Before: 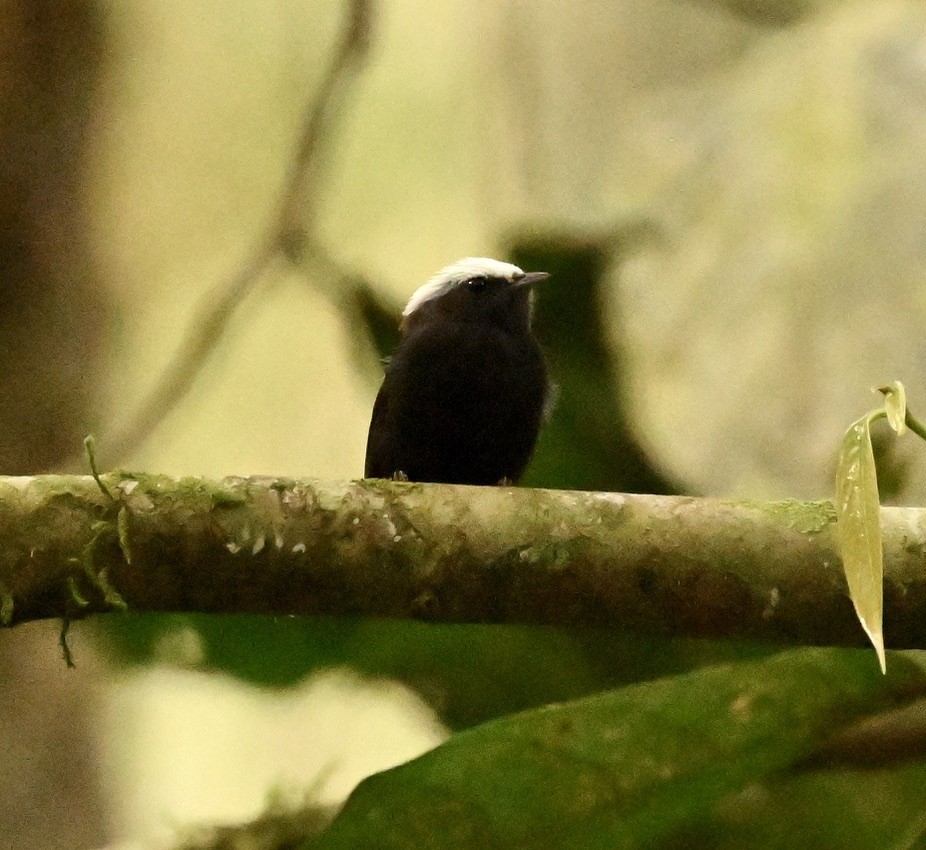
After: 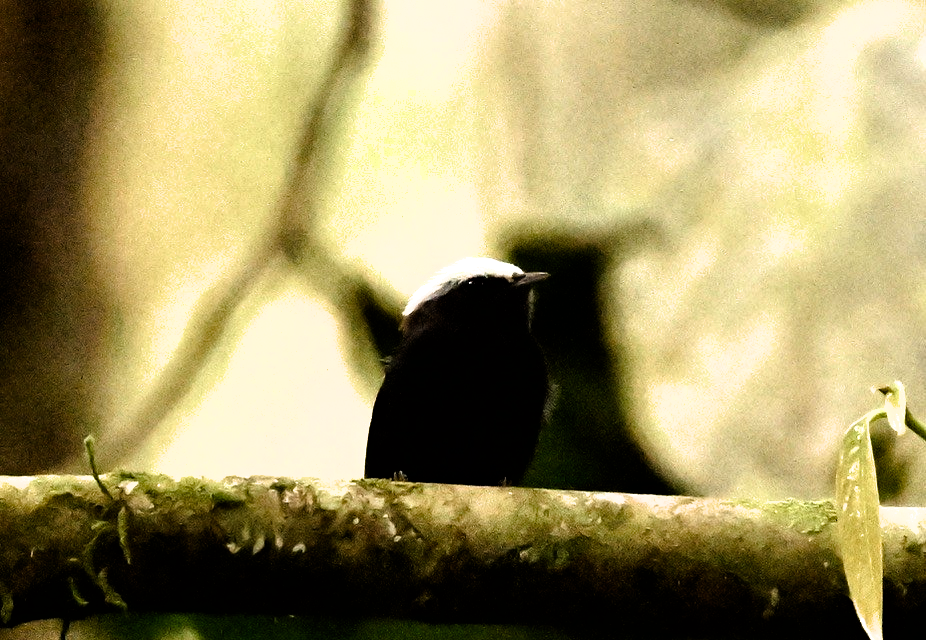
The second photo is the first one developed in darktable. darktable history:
crop: bottom 24.603%
haze removal: compatibility mode true, adaptive false
filmic rgb: black relative exposure -8.22 EV, white relative exposure 2.21 EV, threshold 5.97 EV, hardness 7.11, latitude 86.47%, contrast 1.691, highlights saturation mix -4.01%, shadows ↔ highlights balance -2.68%, enable highlight reconstruction true
